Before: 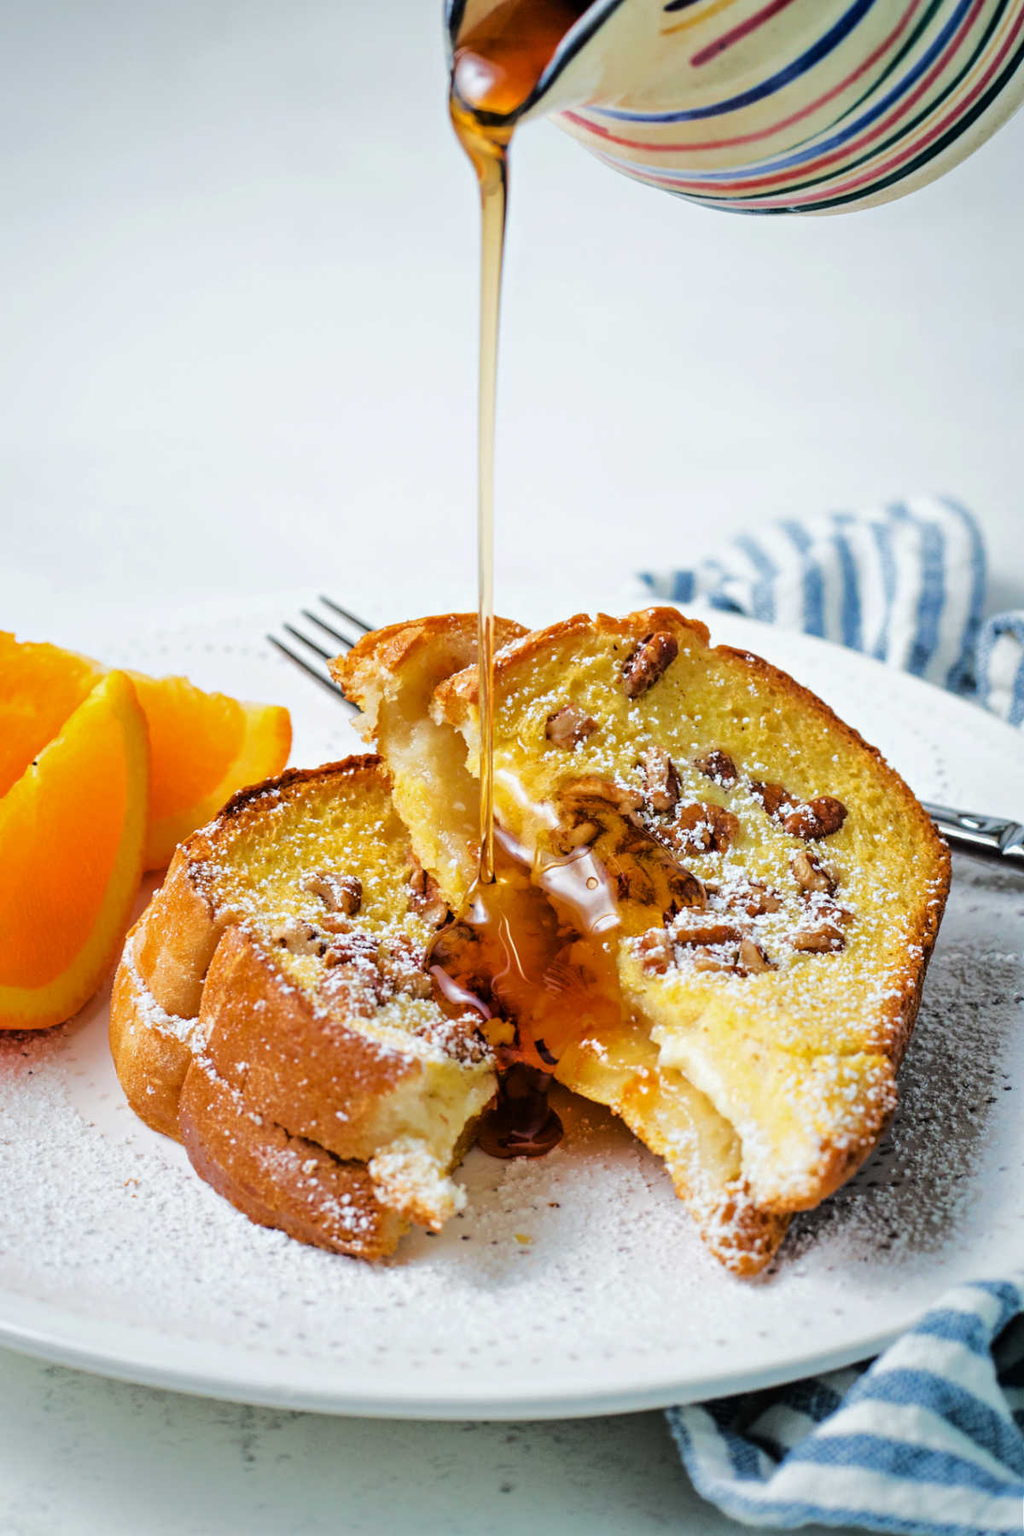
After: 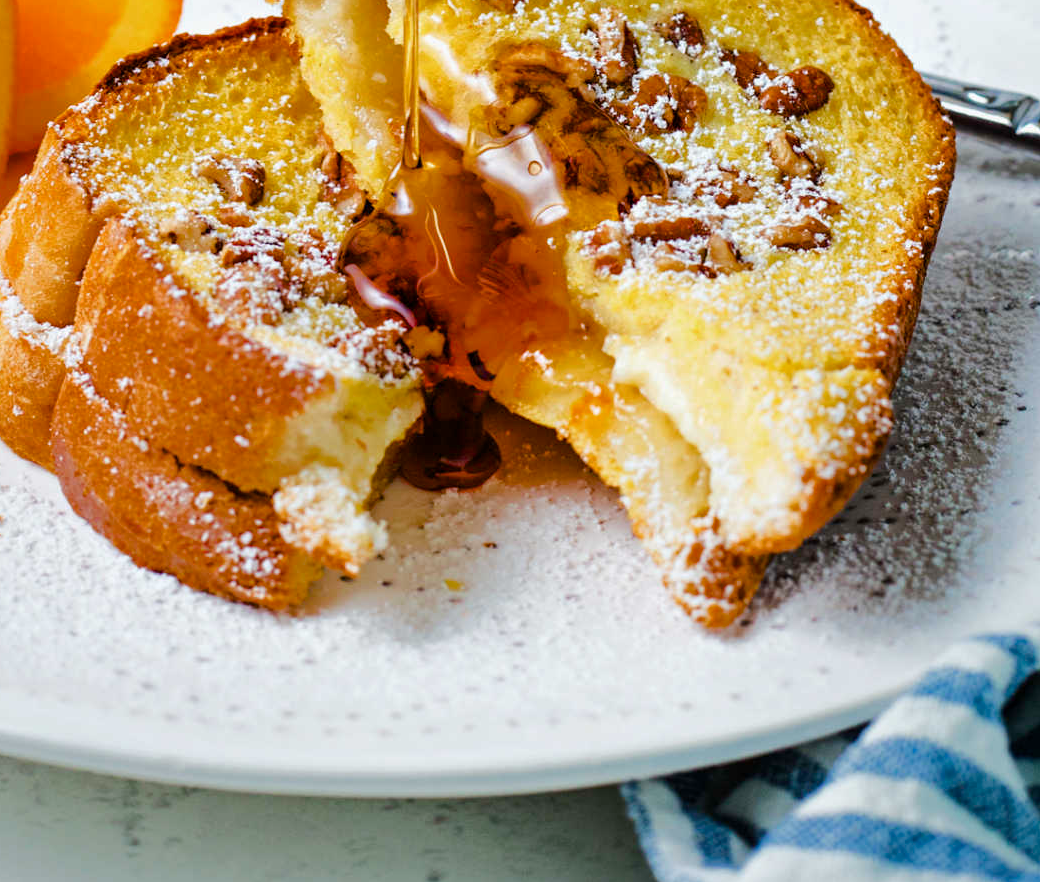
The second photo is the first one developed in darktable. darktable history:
color balance rgb: perceptual saturation grading › global saturation 20%, perceptual saturation grading › highlights -25.829%, perceptual saturation grading › shadows 49.6%
crop and rotate: left 13.283%, top 48.179%, bottom 2.808%
